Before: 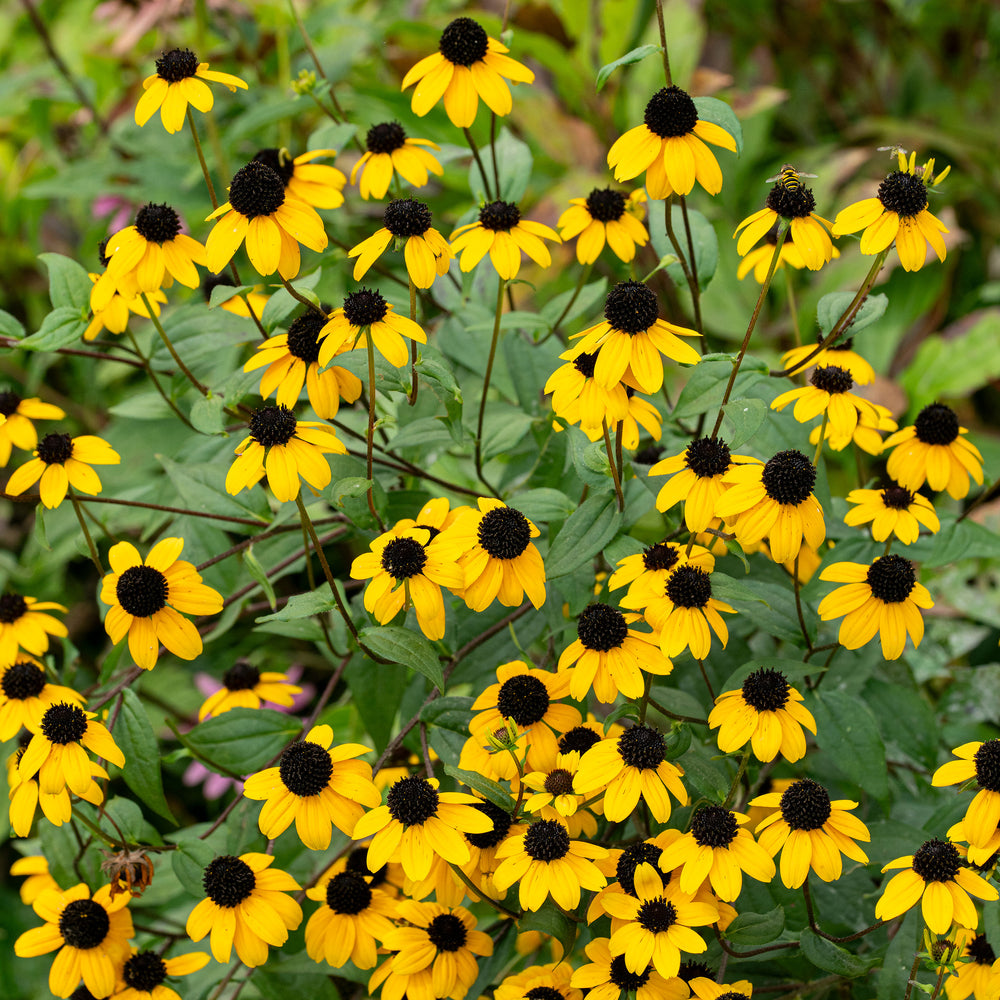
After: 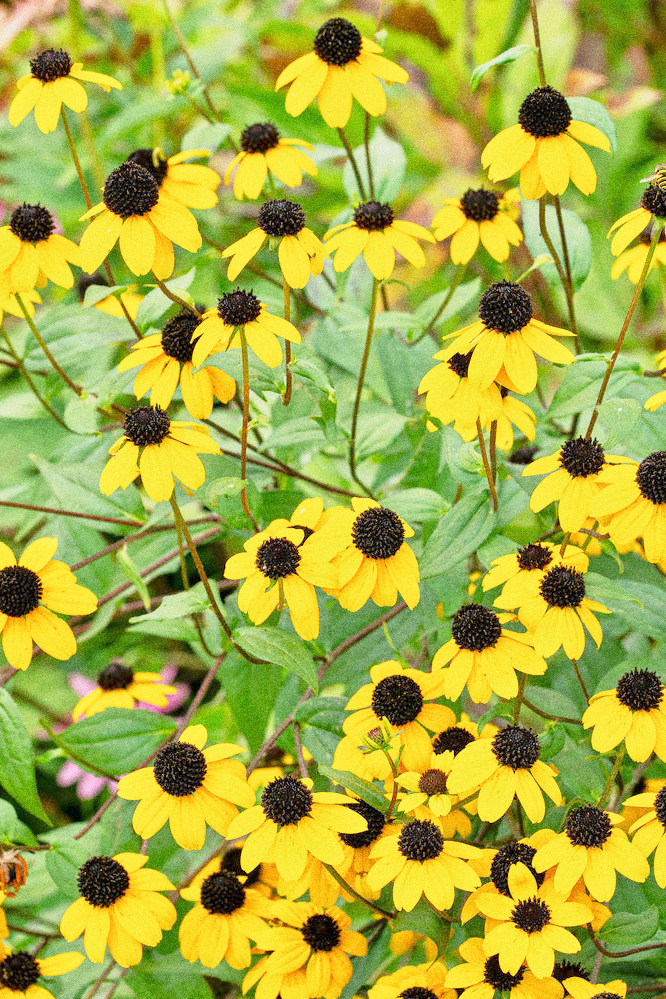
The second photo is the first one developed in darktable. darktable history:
crop and rotate: left 12.673%, right 20.66%
grain: coarseness 0.09 ISO, strength 40%
base curve: curves: ch0 [(0, 0) (0.088, 0.125) (0.176, 0.251) (0.354, 0.501) (0.613, 0.749) (1, 0.877)], preserve colors none
tone equalizer: -8 EV 2 EV, -7 EV 2 EV, -6 EV 2 EV, -5 EV 2 EV, -4 EV 2 EV, -3 EV 1.5 EV, -2 EV 1 EV, -1 EV 0.5 EV
